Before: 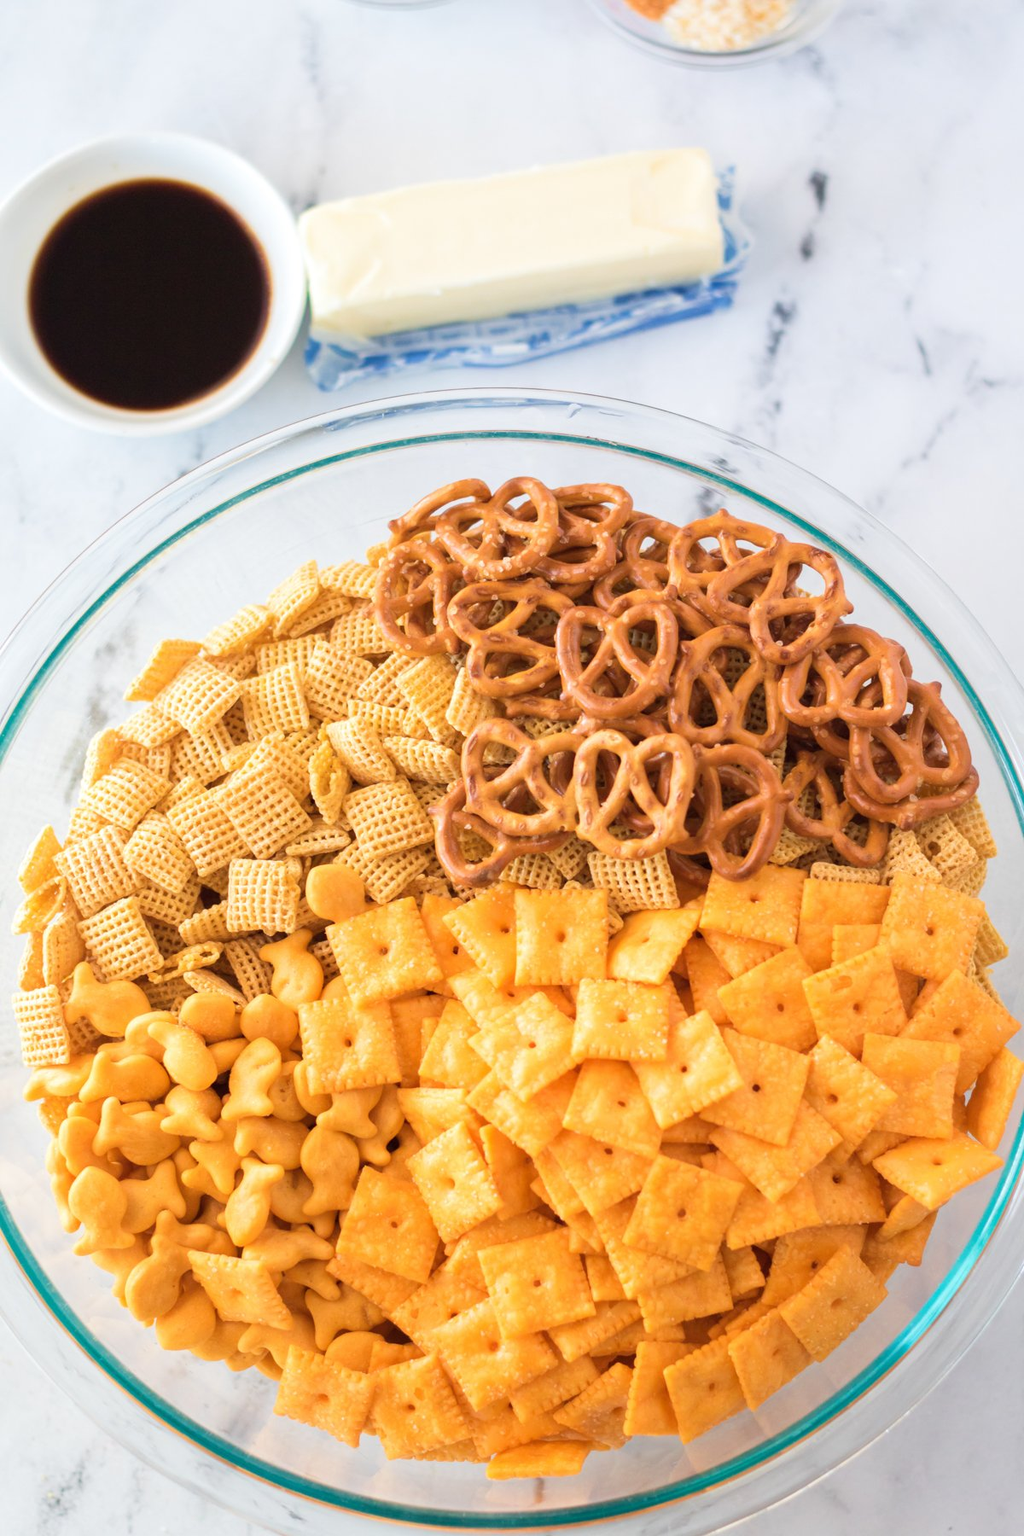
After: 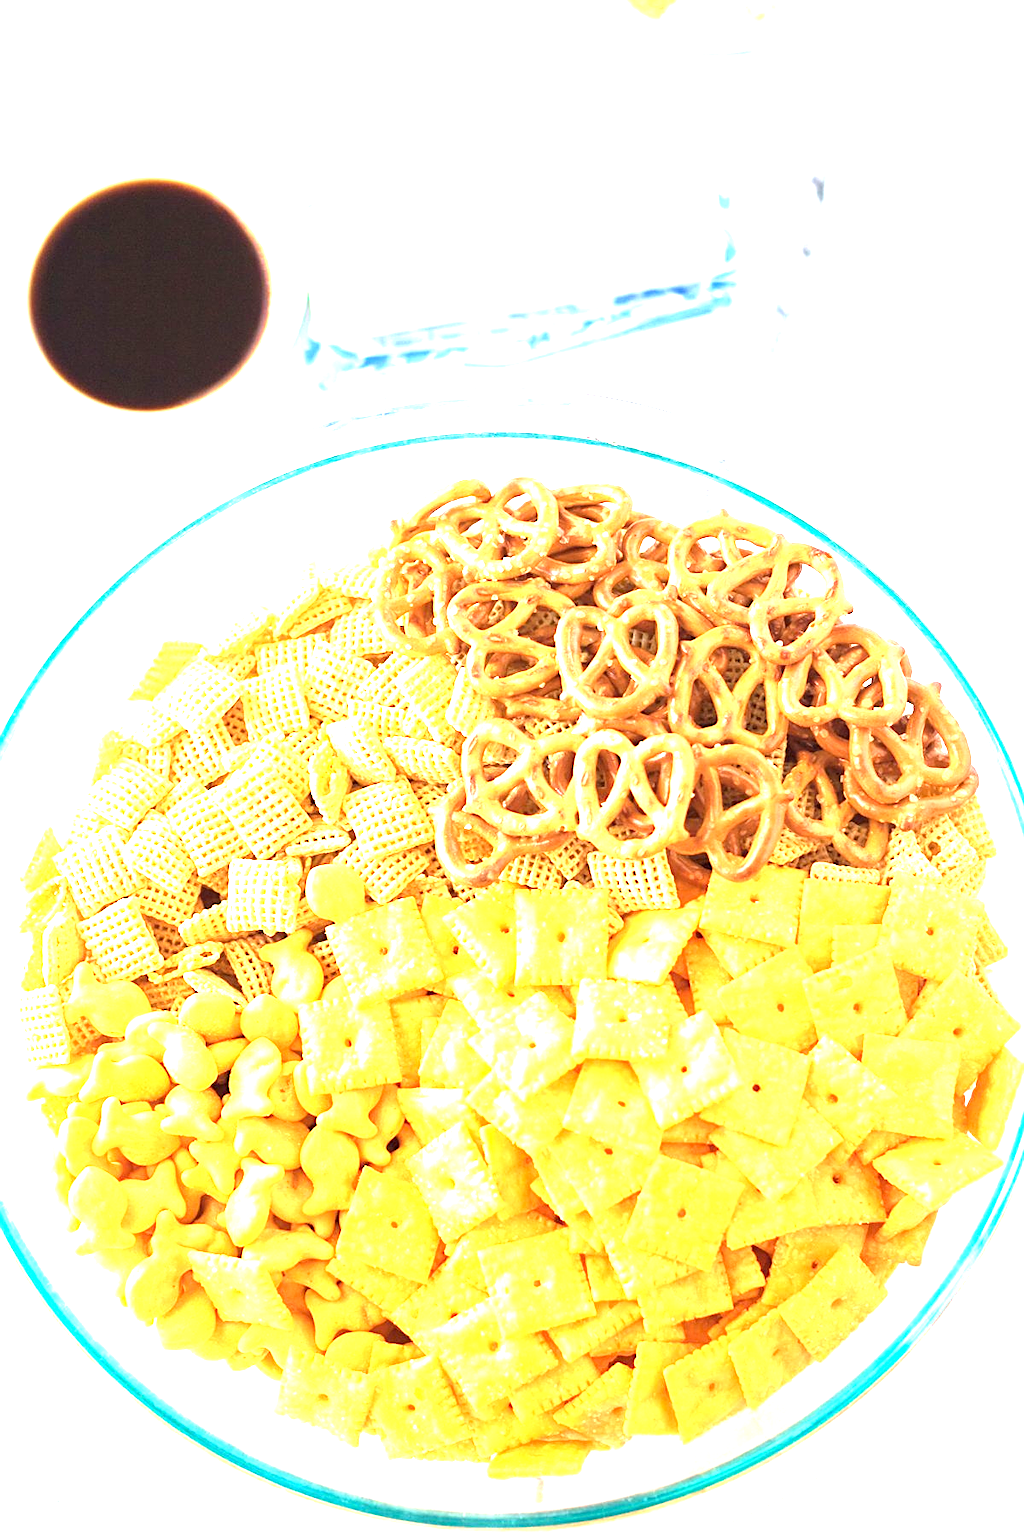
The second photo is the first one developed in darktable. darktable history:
exposure: exposure 2 EV, compensate exposure bias true, compensate highlight preservation false
sharpen: on, module defaults
